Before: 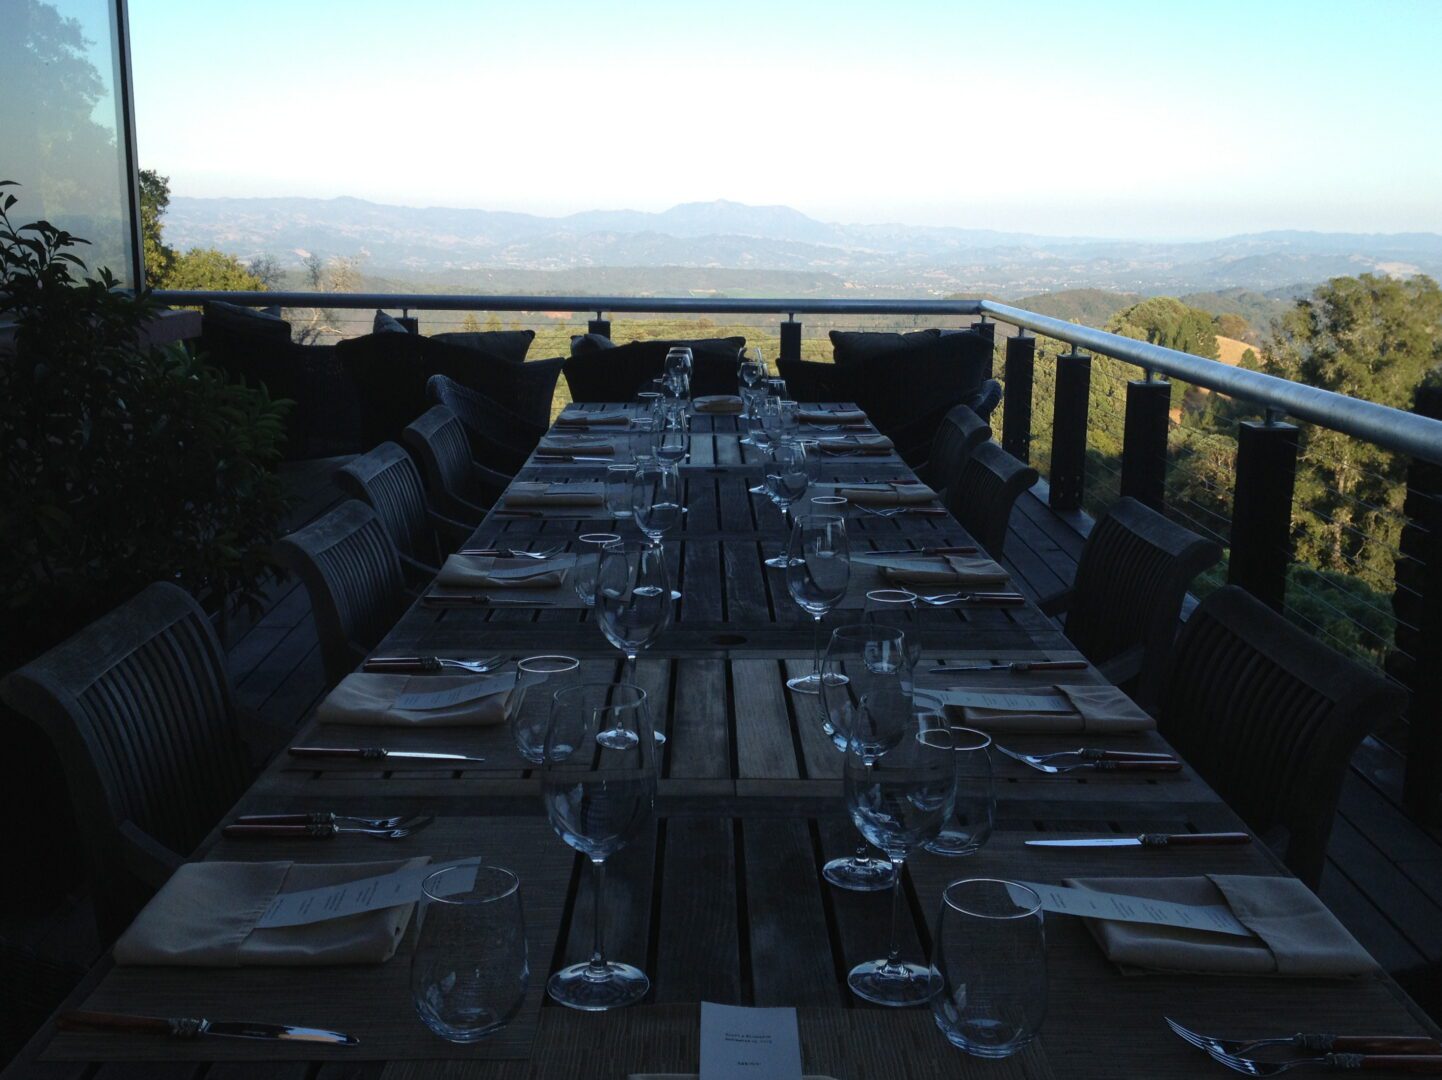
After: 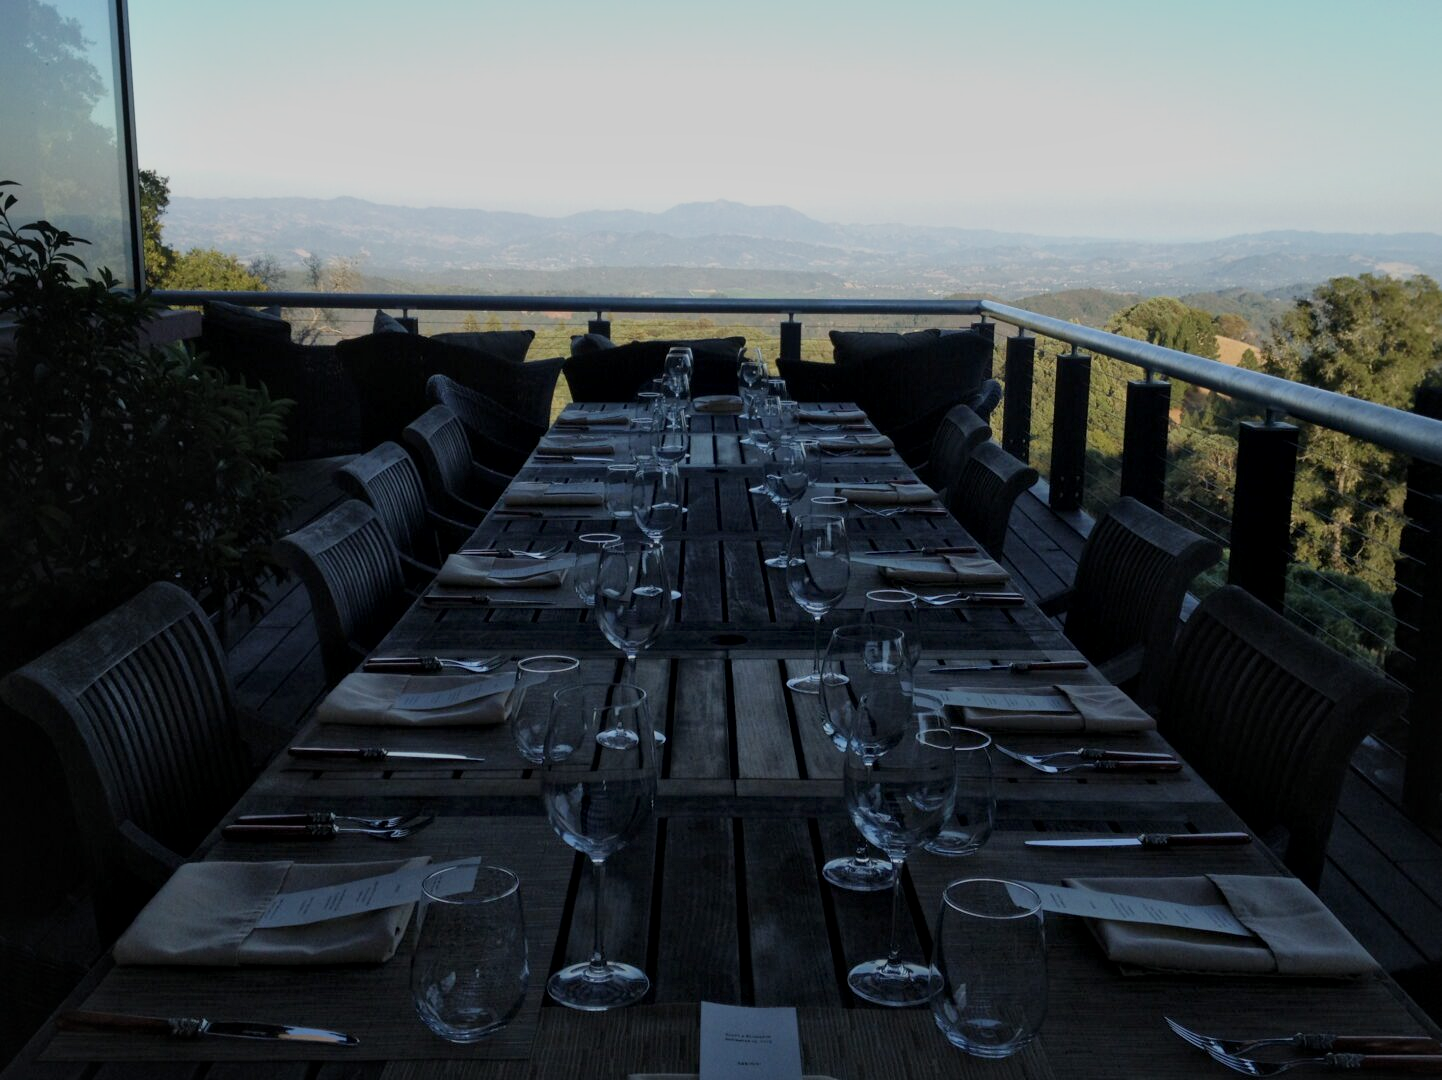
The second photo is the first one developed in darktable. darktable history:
local contrast: mode bilateral grid, contrast 19, coarseness 50, detail 144%, midtone range 0.2
filmic rgb: black relative exposure -7.65 EV, white relative exposure 4.56 EV, hardness 3.61, contrast 0.997, contrast in shadows safe
tone equalizer: -8 EV 0.279 EV, -7 EV 0.447 EV, -6 EV 0.382 EV, -5 EV 0.248 EV, -3 EV -0.268 EV, -2 EV -0.423 EV, -1 EV -0.394 EV, +0 EV -0.251 EV
